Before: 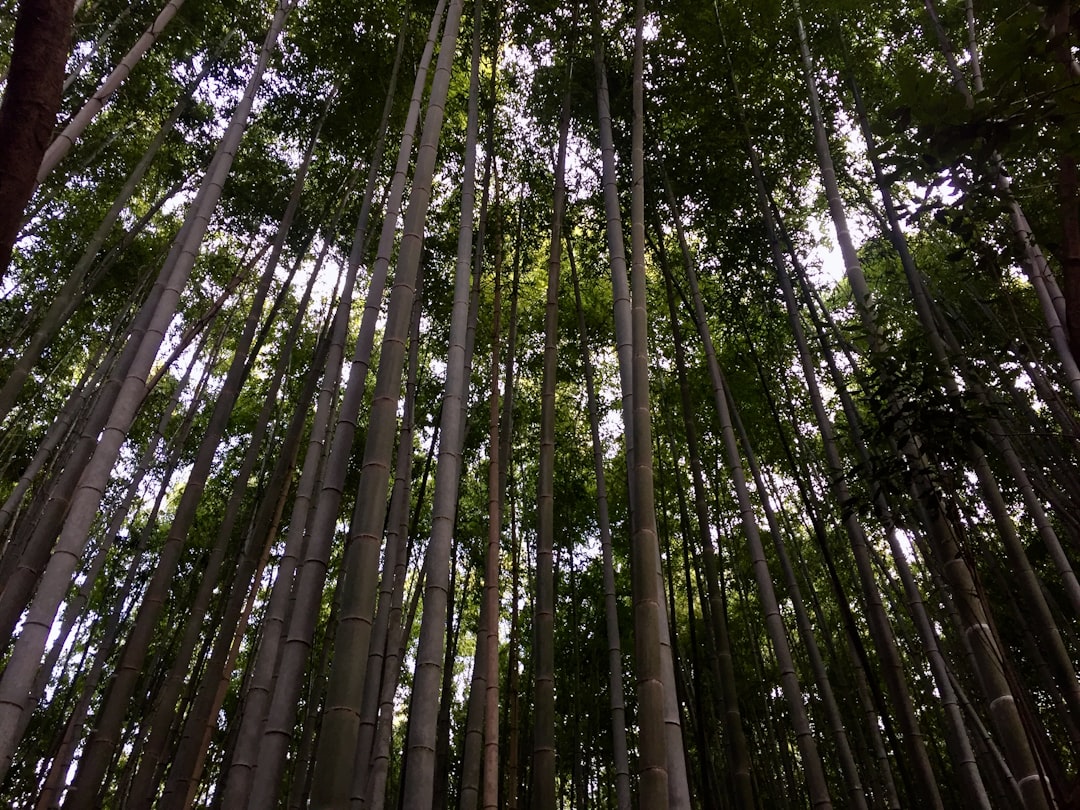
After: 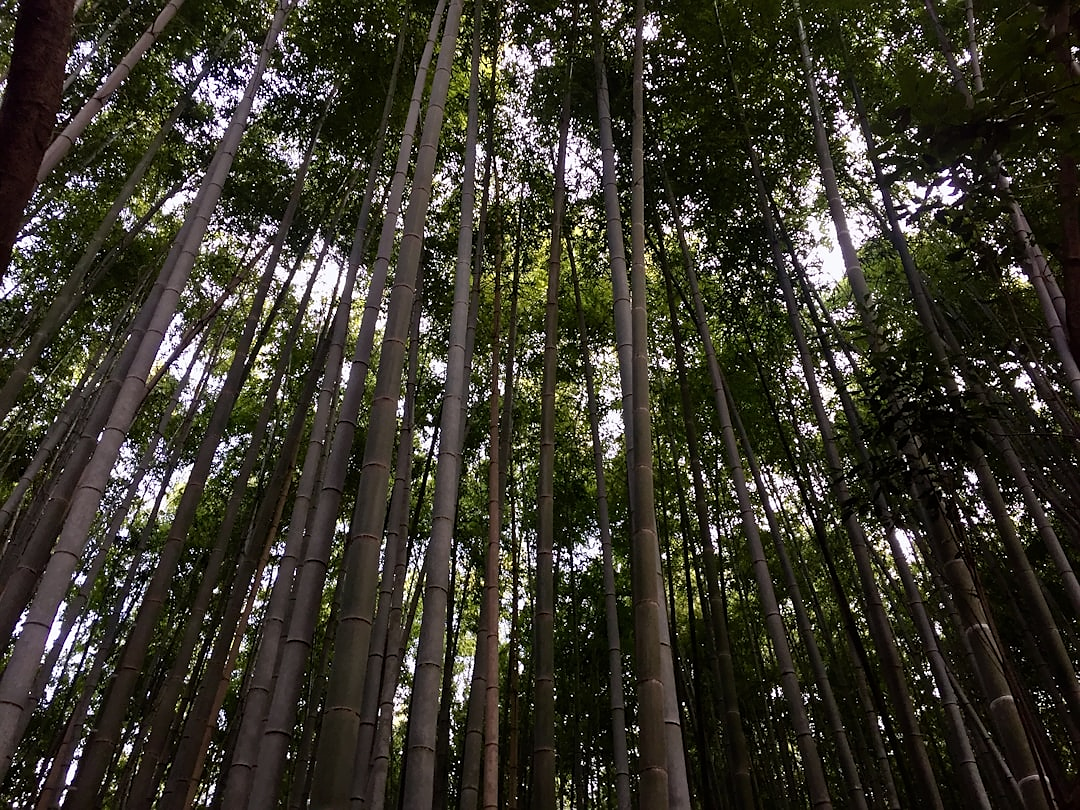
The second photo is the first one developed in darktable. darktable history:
sharpen: radius 0.982, amount 0.608
